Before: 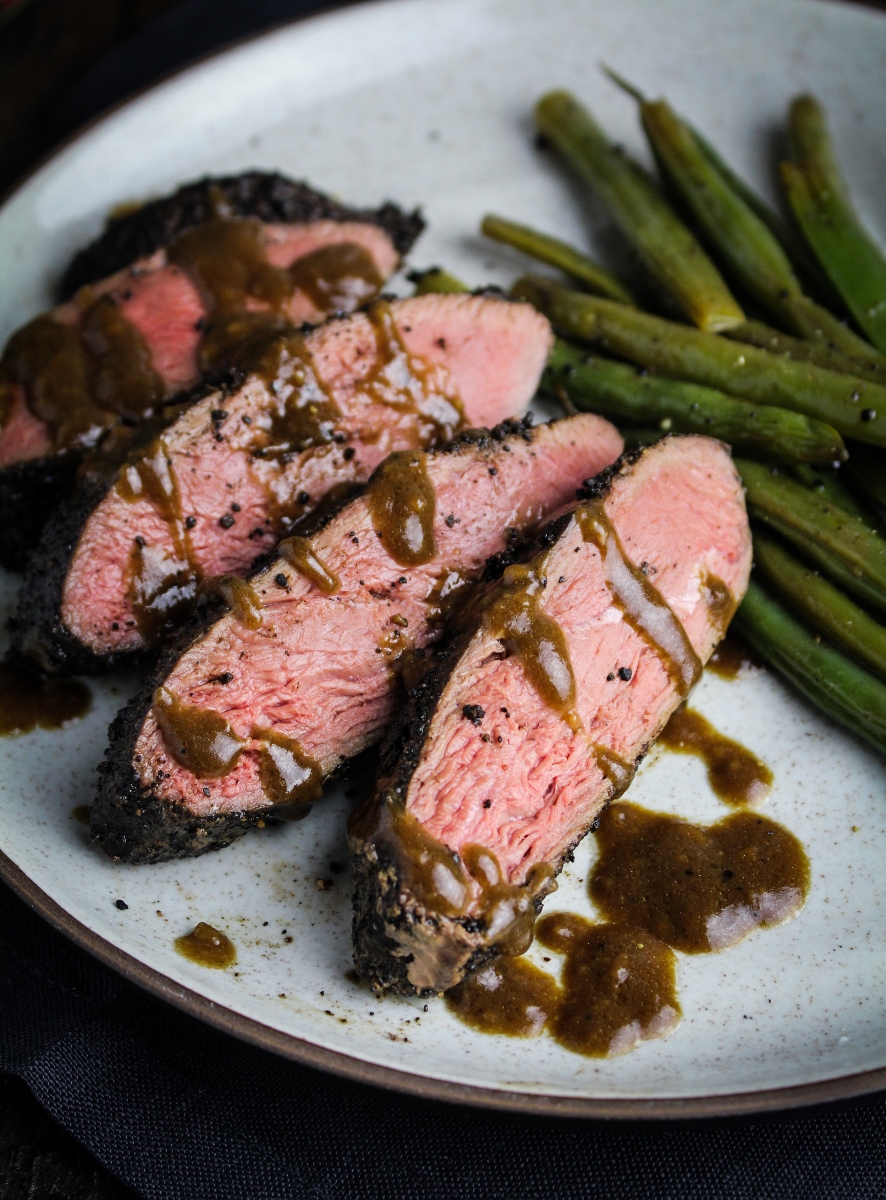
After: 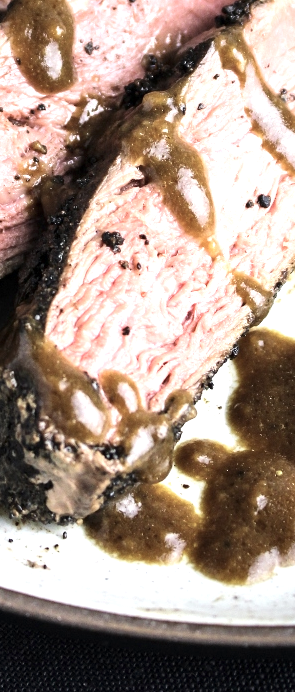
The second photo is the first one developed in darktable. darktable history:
exposure: exposure 1.146 EV, compensate highlight preservation false
contrast brightness saturation: contrast 0.102, saturation -0.353
levels: levels [0, 0.498, 1]
crop: left 40.845%, top 39.493%, right 25.783%, bottom 2.764%
